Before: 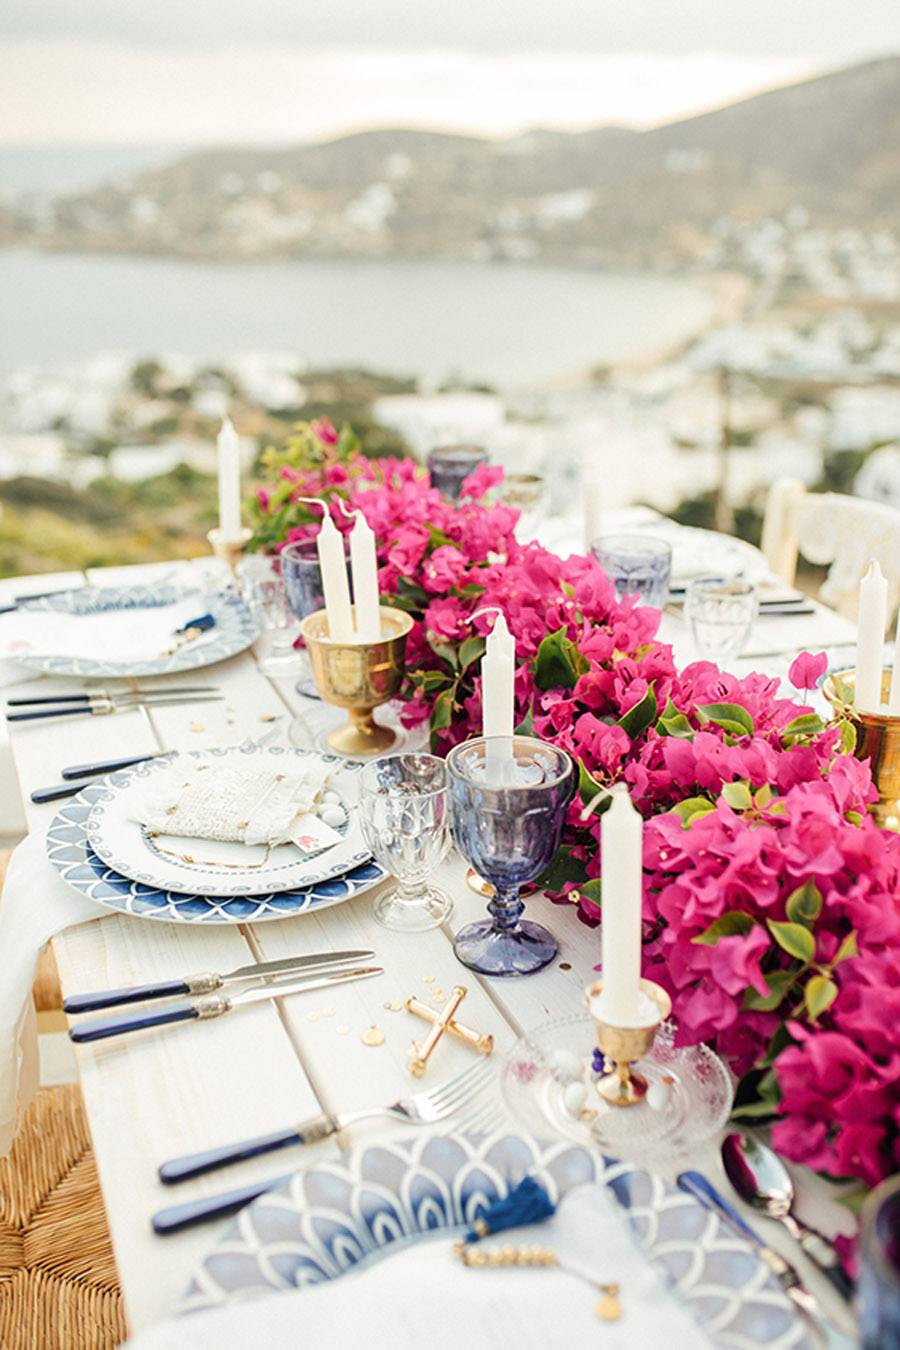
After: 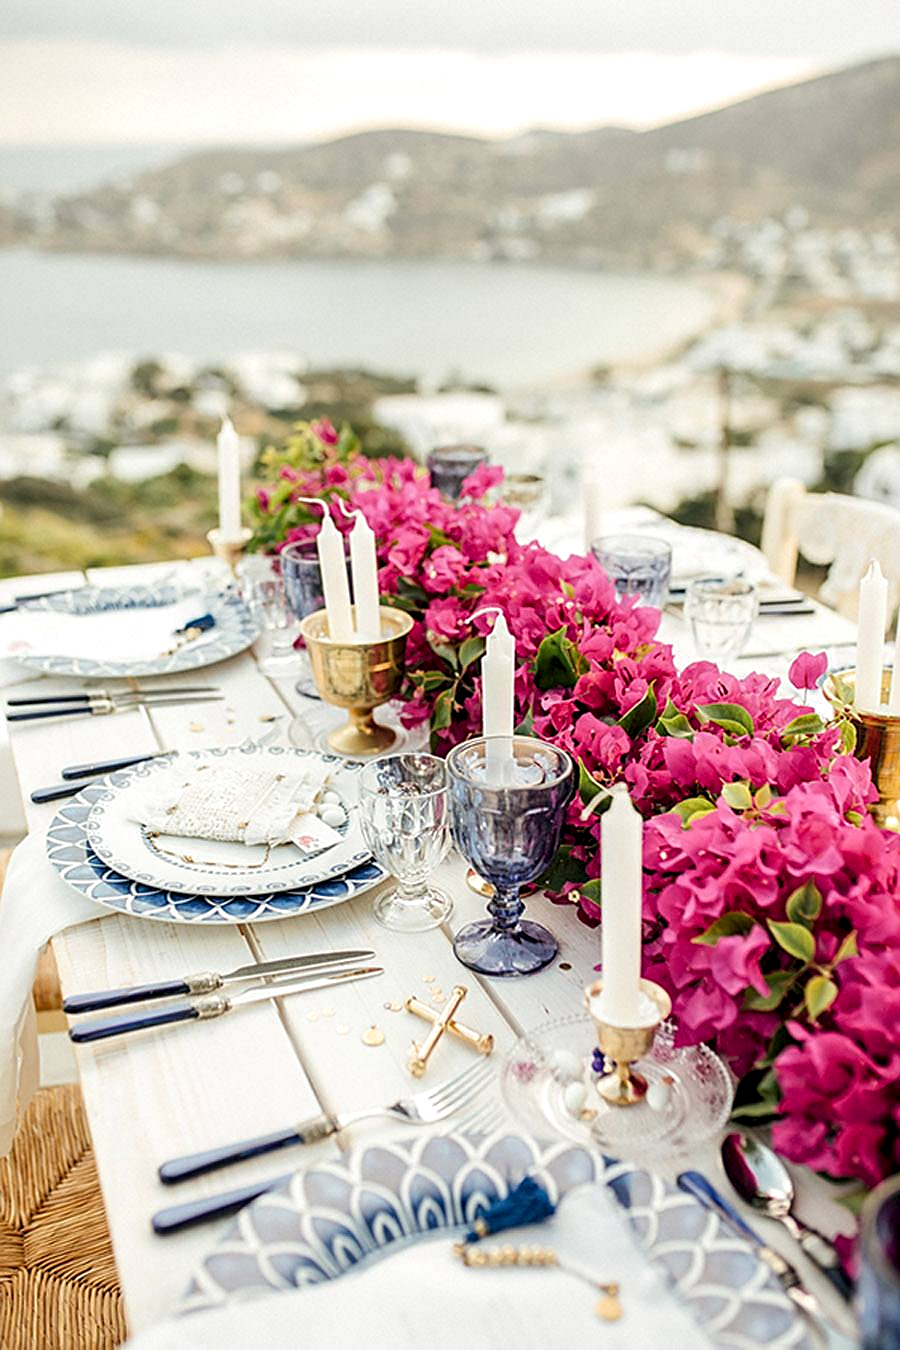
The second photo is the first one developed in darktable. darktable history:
sharpen: on, module defaults
local contrast: highlights 25%, shadows 75%, midtone range 0.75
